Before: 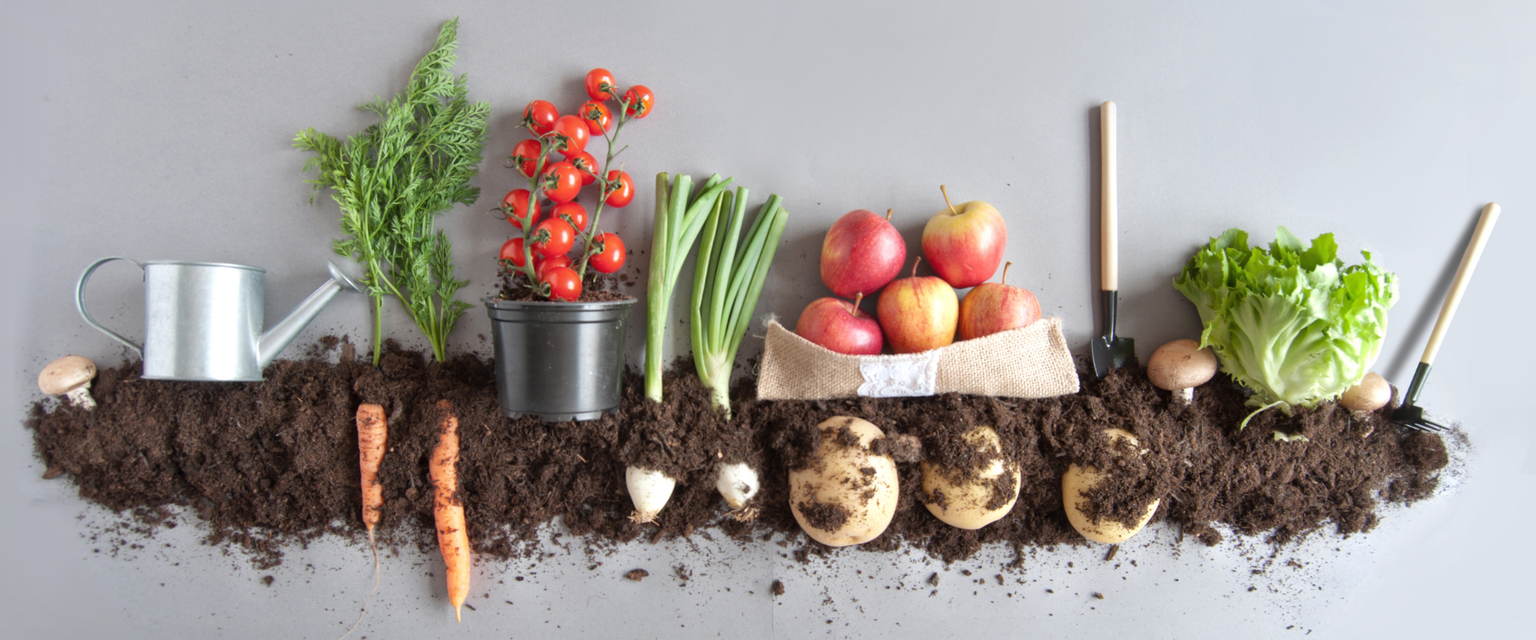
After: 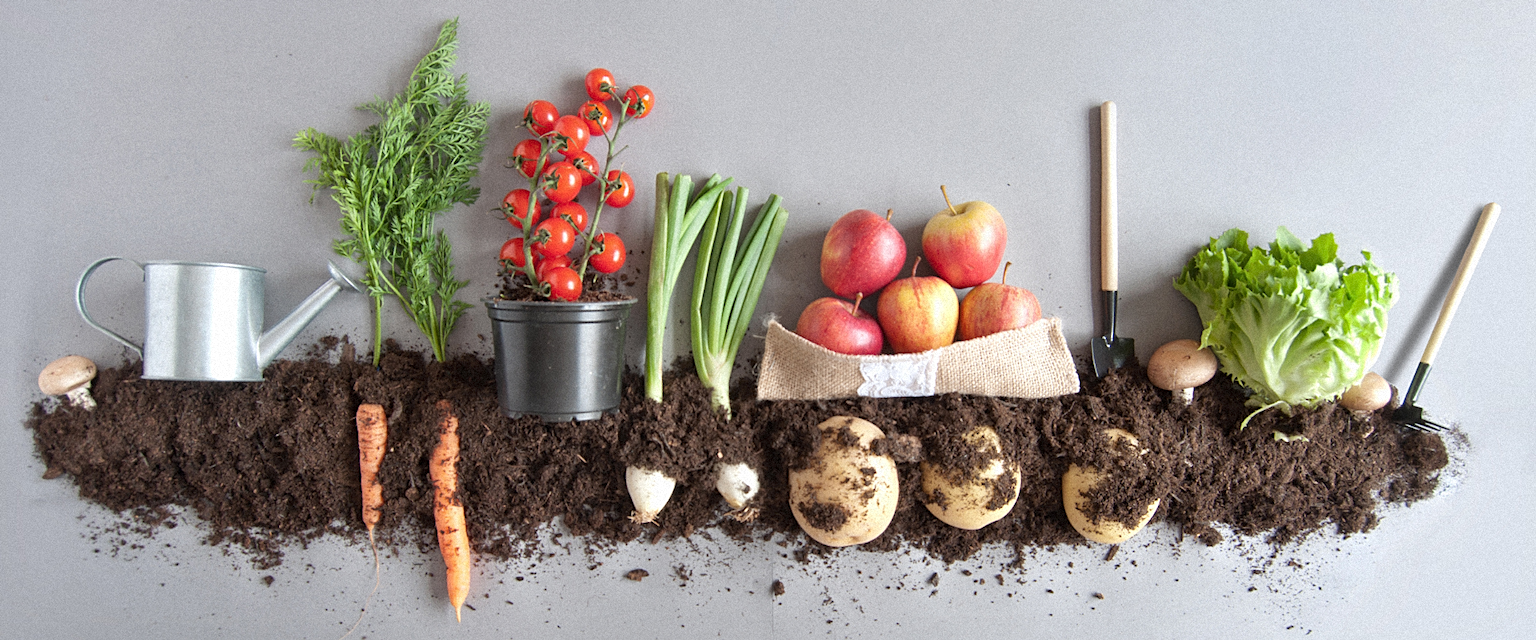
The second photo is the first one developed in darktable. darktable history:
grain: mid-tones bias 0%
sharpen: on, module defaults
